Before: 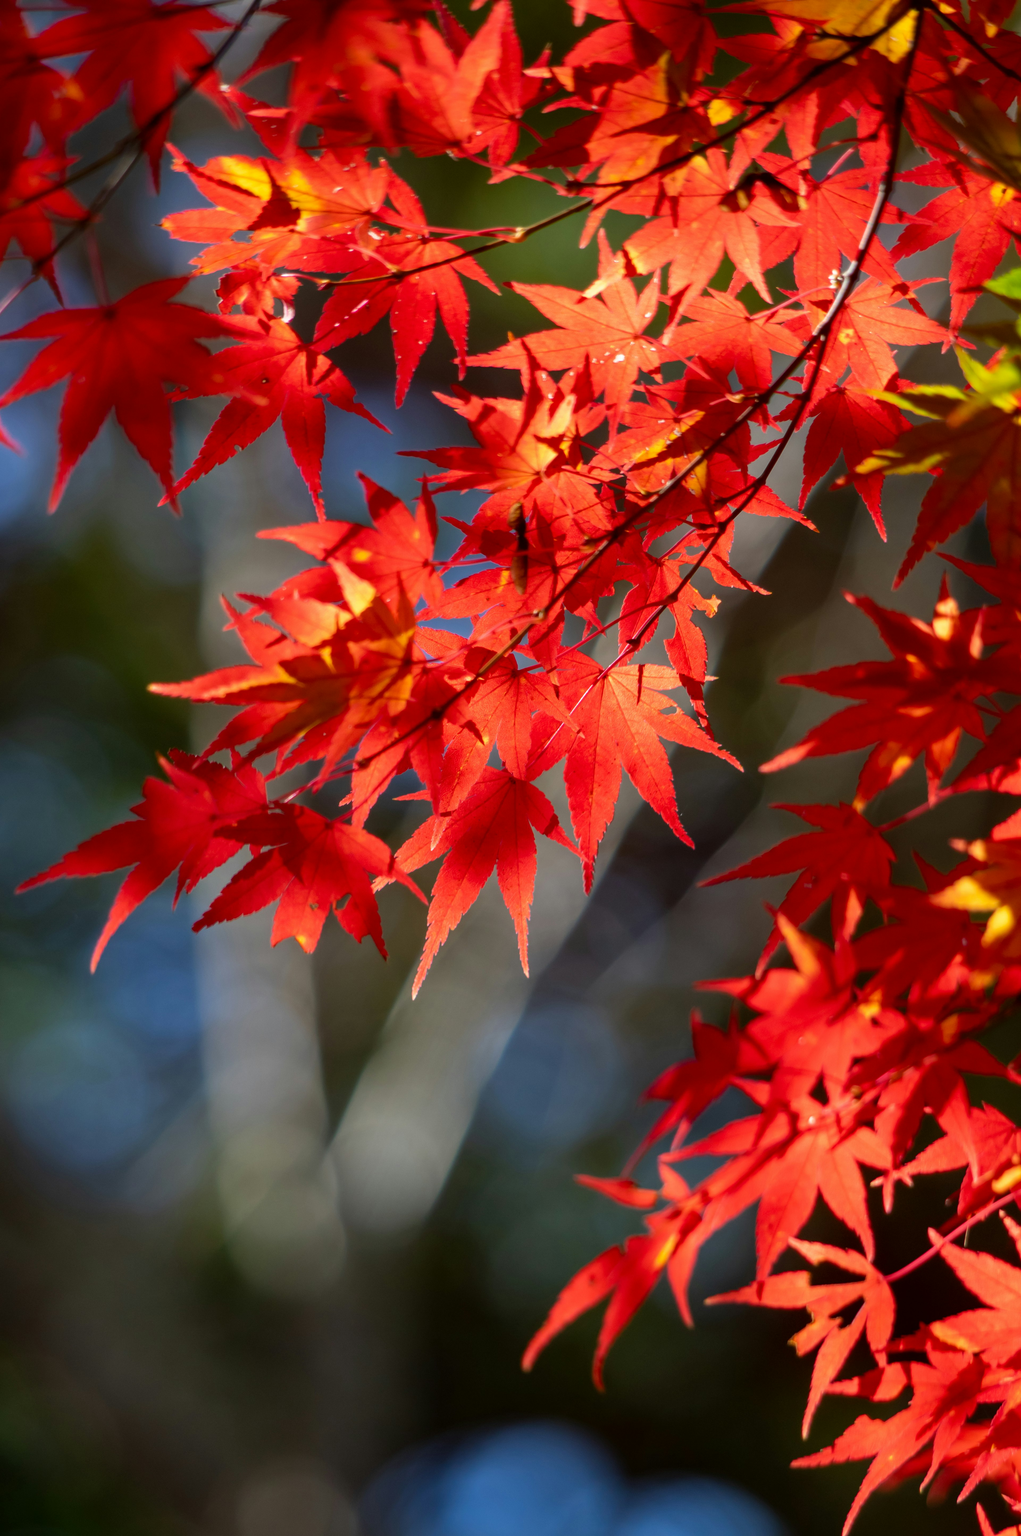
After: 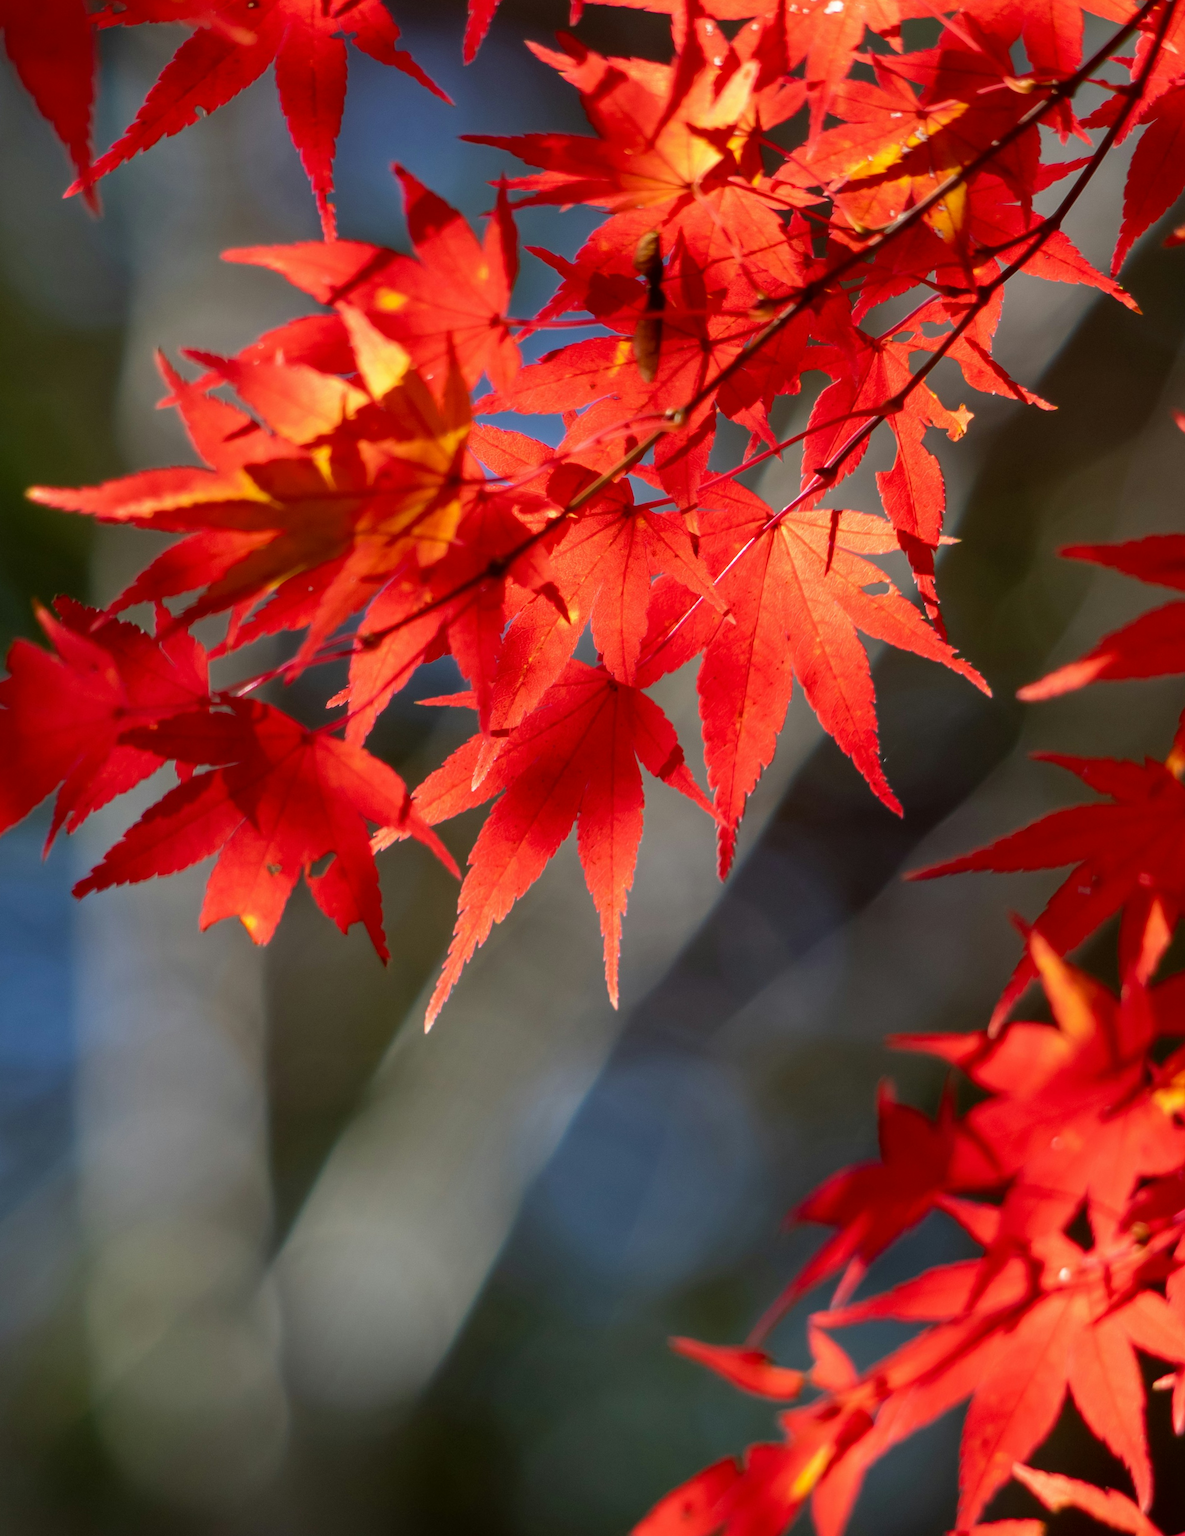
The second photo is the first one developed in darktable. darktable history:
crop and rotate: angle -3.9°, left 9.884%, top 20.978%, right 12.217%, bottom 11.89%
